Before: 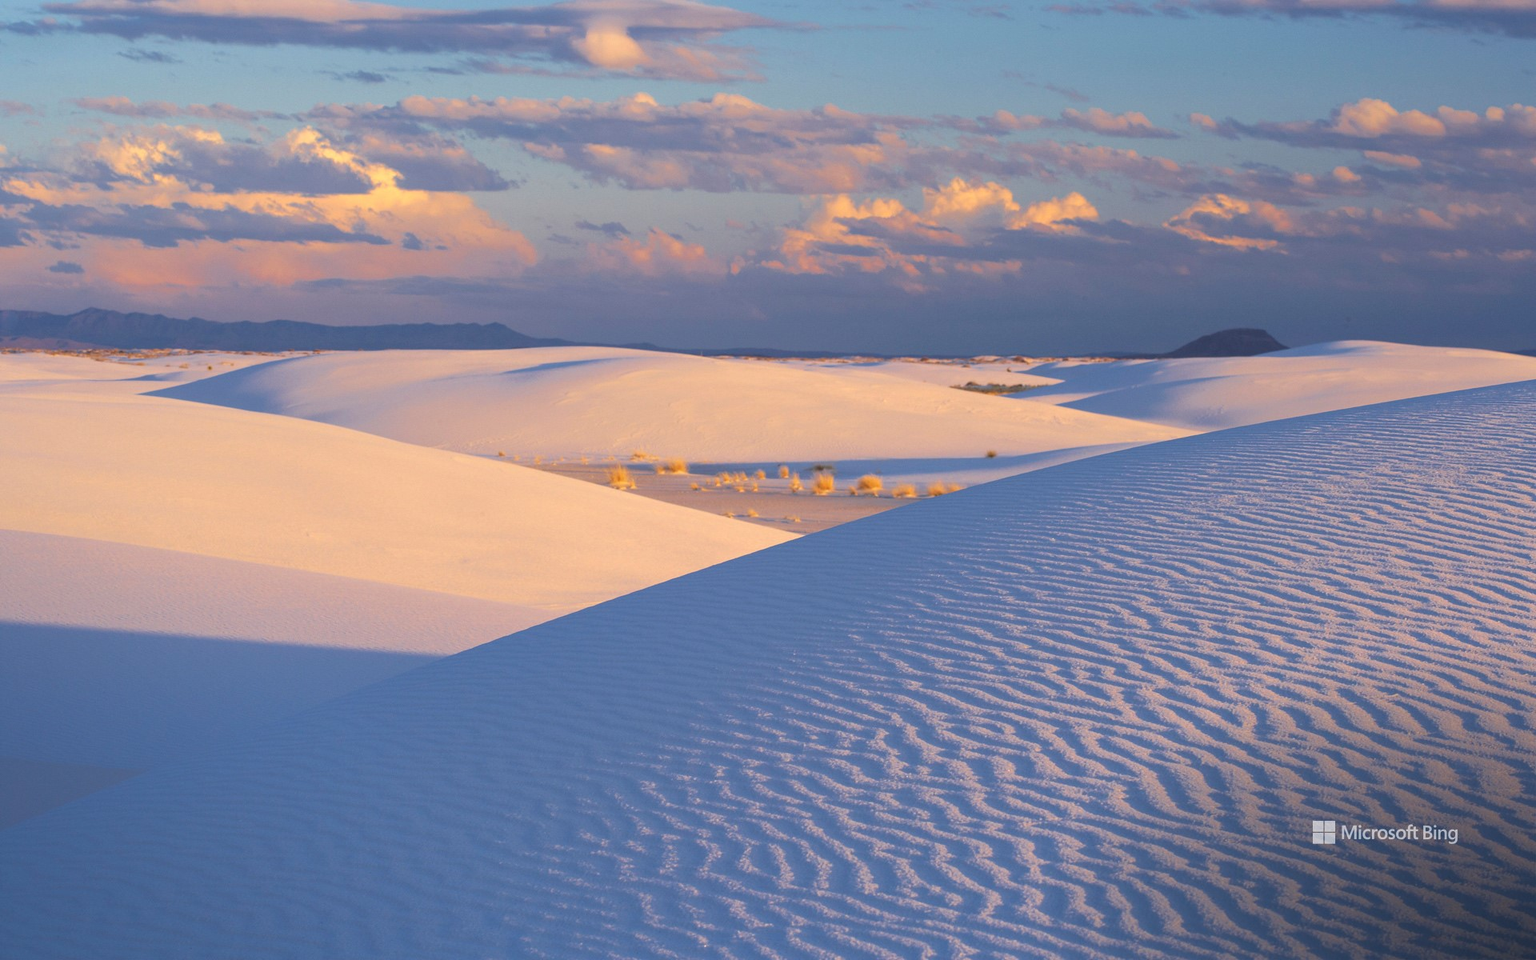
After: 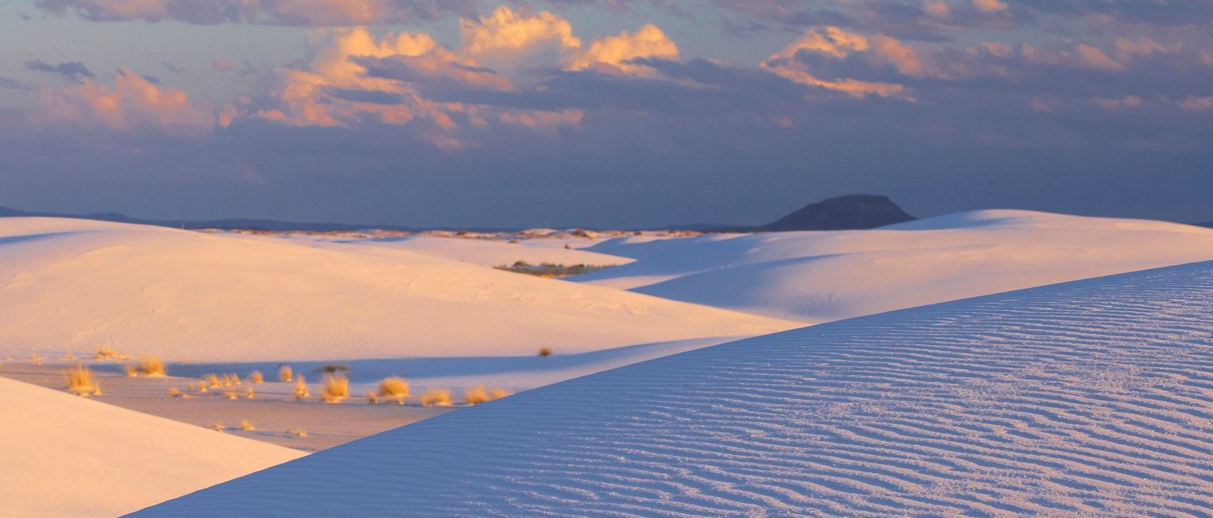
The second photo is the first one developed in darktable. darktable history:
crop: left 36.186%, top 18.026%, right 0.611%, bottom 38.673%
